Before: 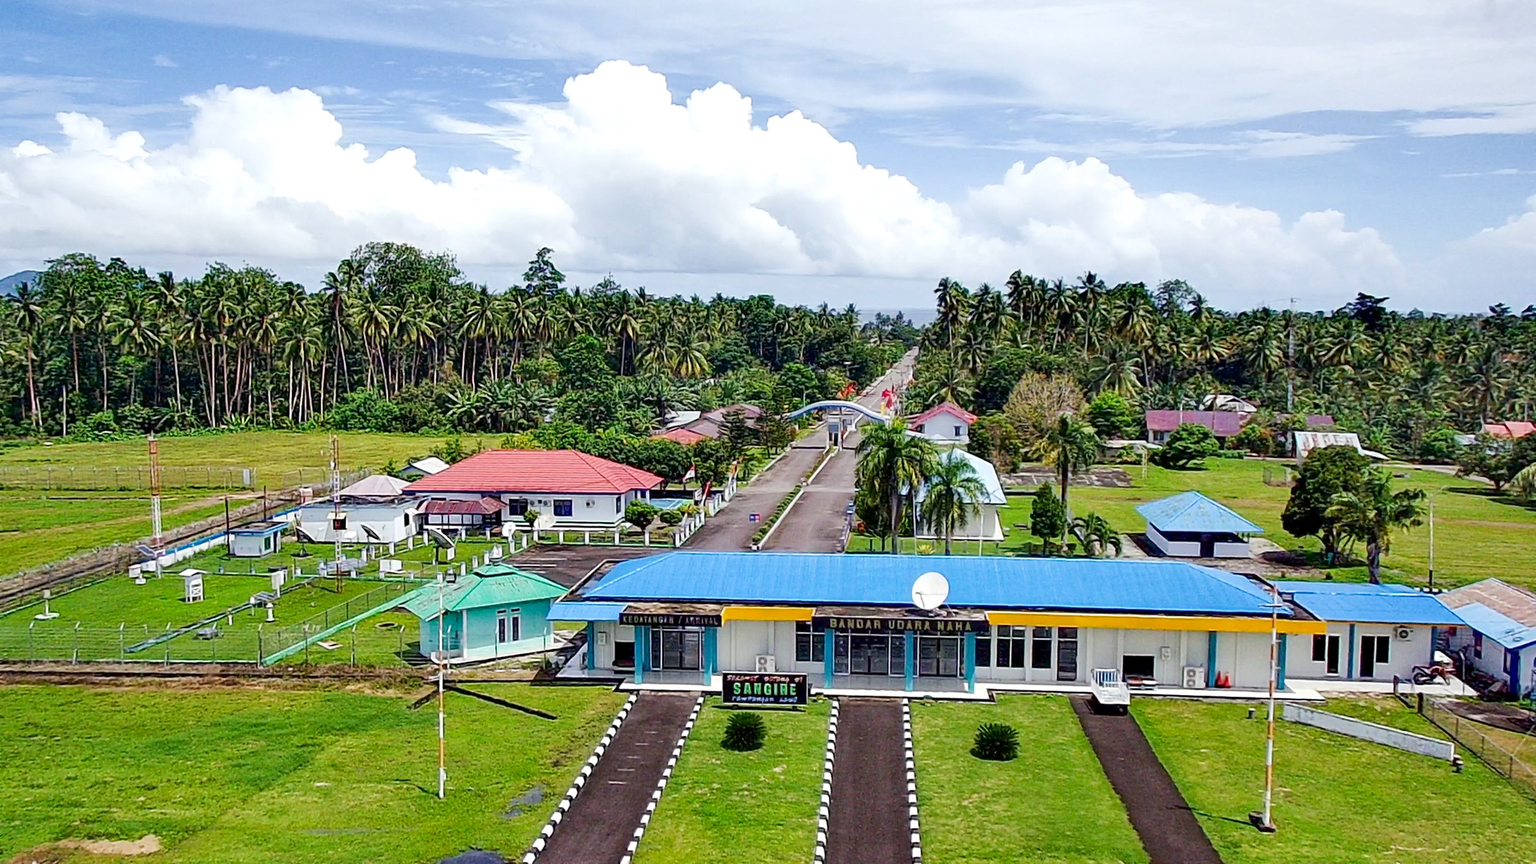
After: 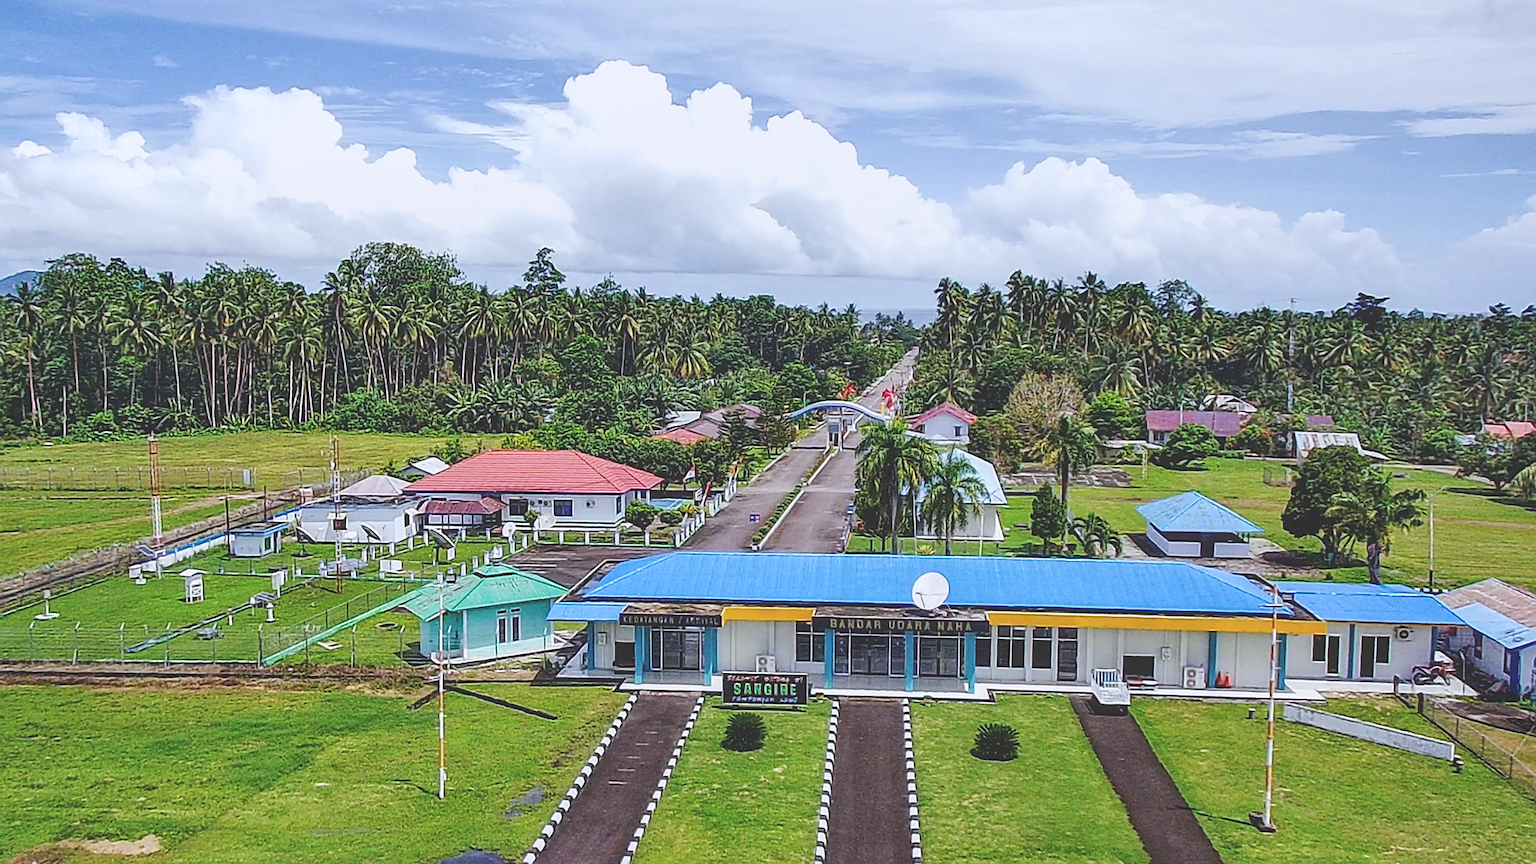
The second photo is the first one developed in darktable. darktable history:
color balance rgb: contrast -10%
local contrast: on, module defaults
white balance: red 0.984, blue 1.059
sharpen: on, module defaults
exposure: black level correction -0.03, compensate highlight preservation false
